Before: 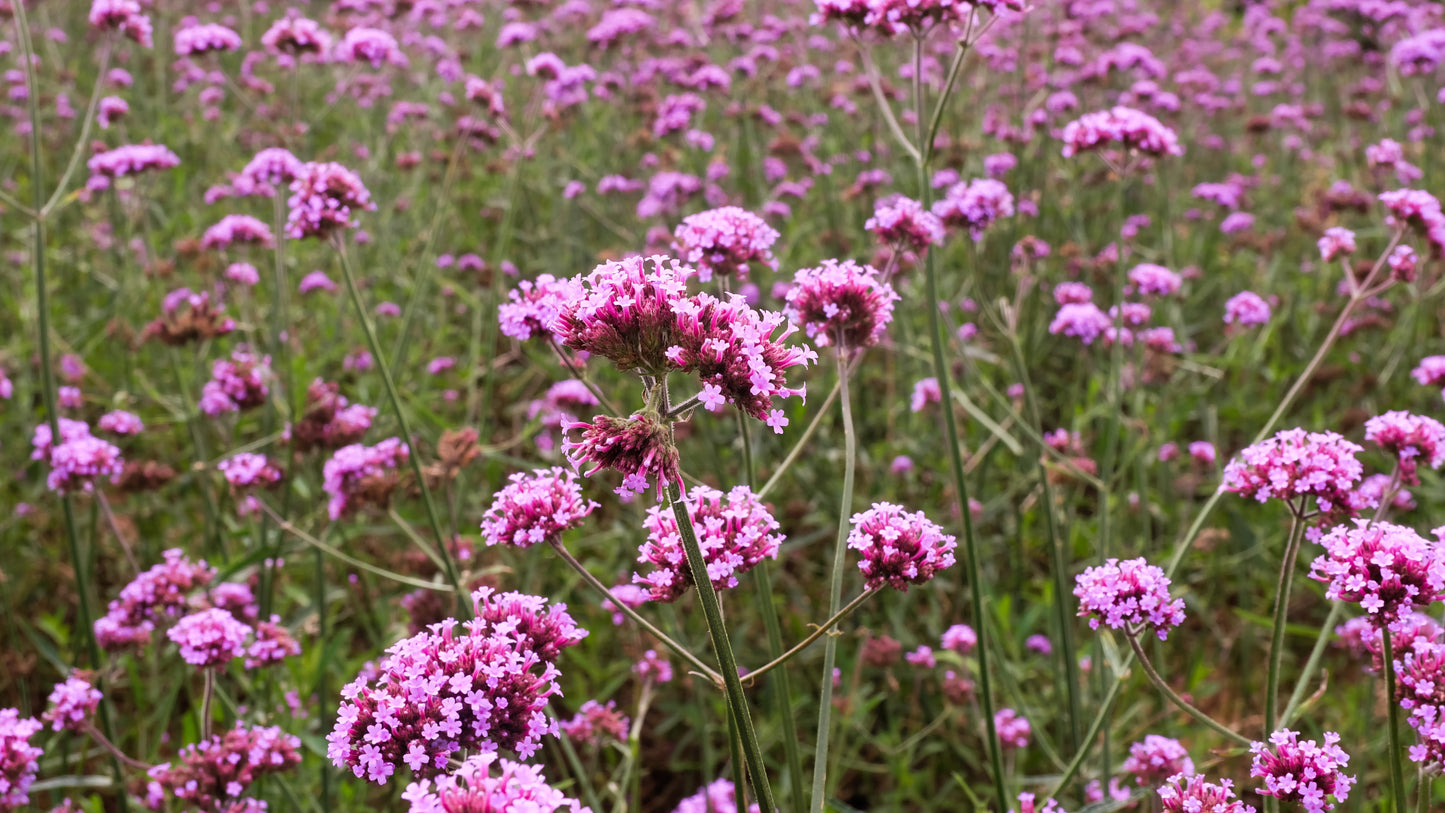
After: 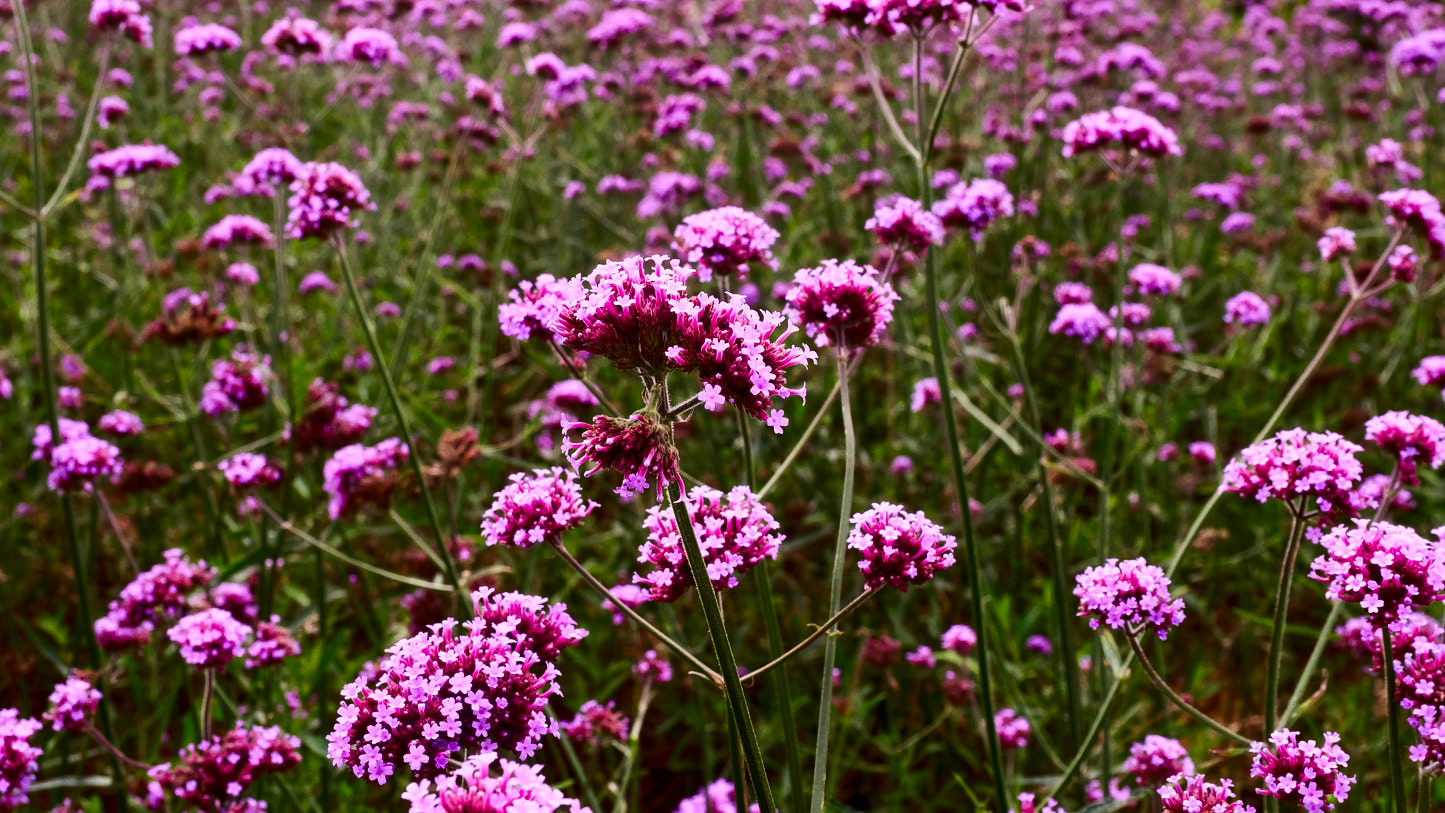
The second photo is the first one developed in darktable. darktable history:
contrast brightness saturation: contrast 0.22, brightness -0.19, saturation 0.24
color balance: contrast -0.5%
